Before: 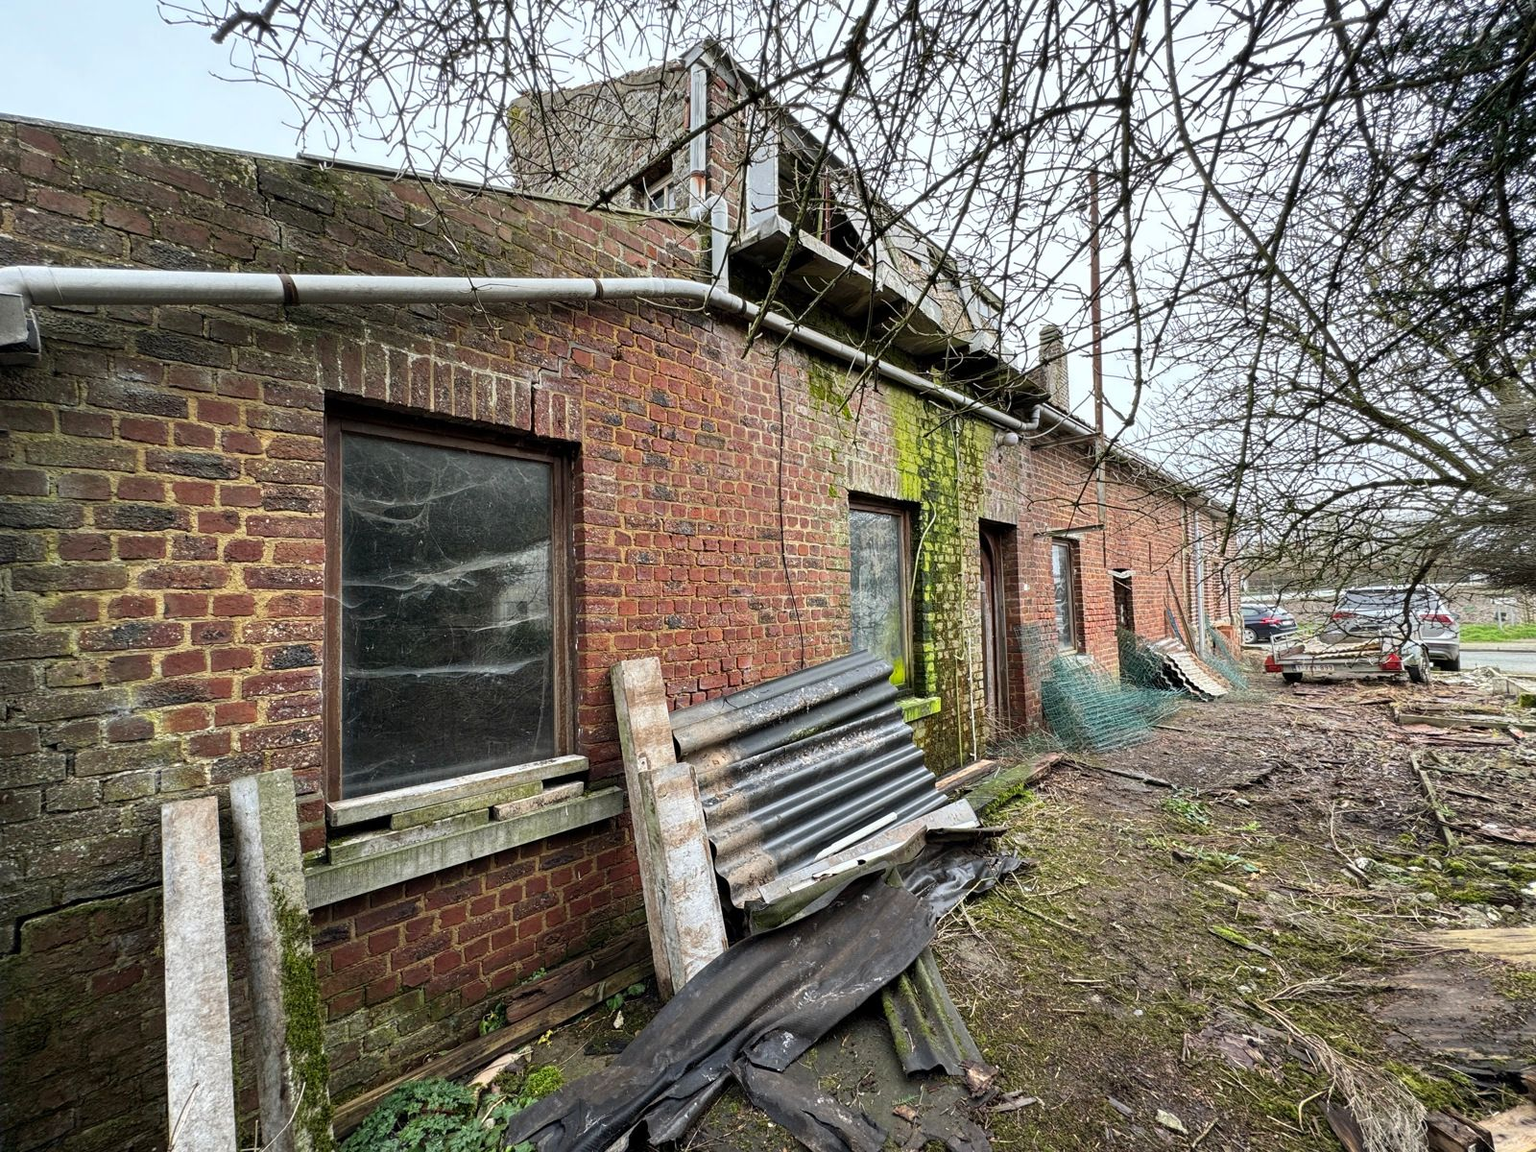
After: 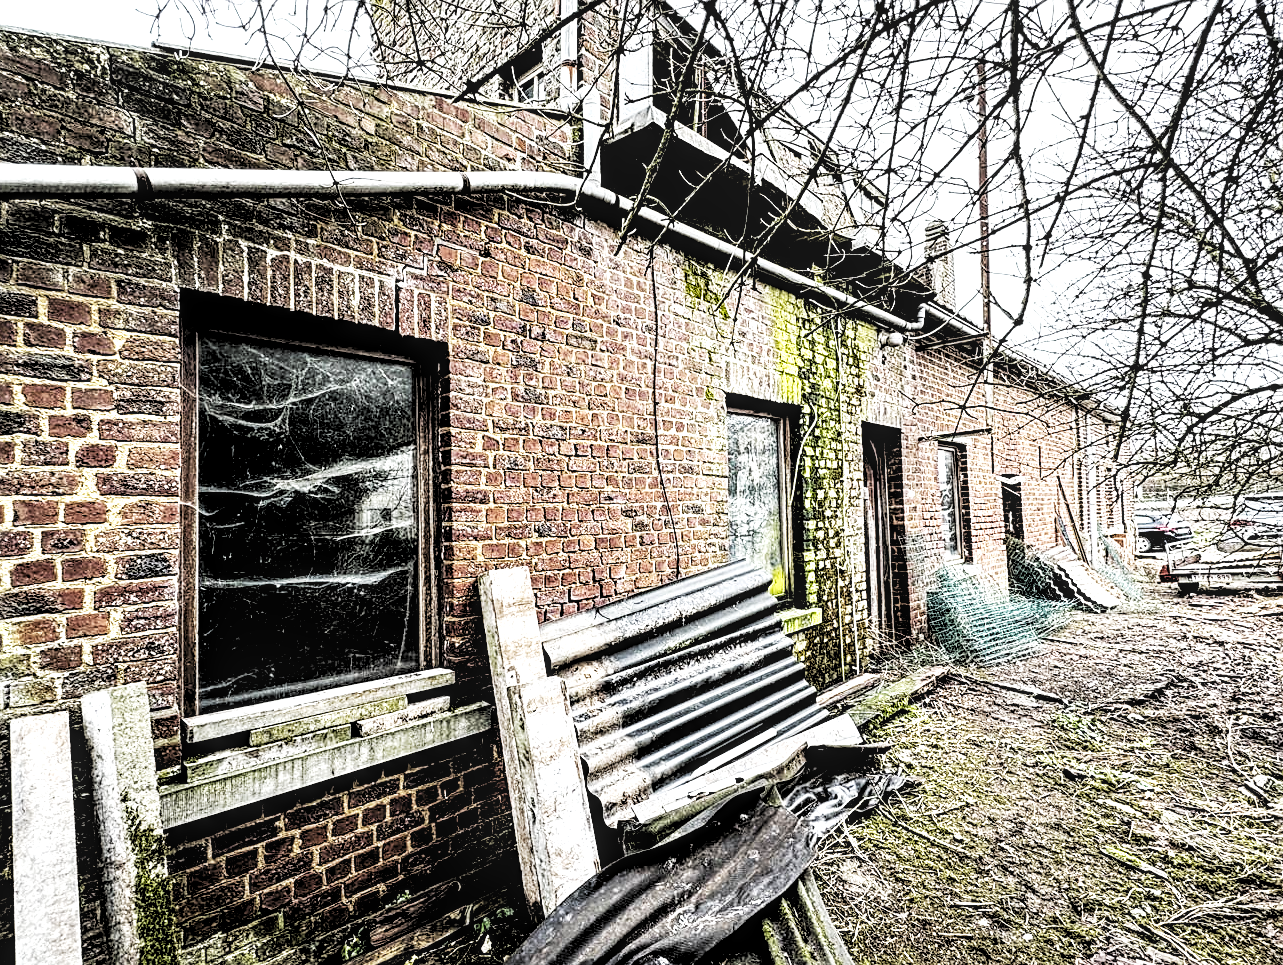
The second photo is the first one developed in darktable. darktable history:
local contrast: highlights 22%, detail 150%
exposure: black level correction 0, exposure 1.382 EV, compensate highlight preservation false
crop and rotate: left 9.932%, top 9.871%, right 9.875%, bottom 9.646%
velvia: strength 15.35%
base curve: curves: ch0 [(0, 0) (0.028, 0.03) (0.121, 0.232) (0.46, 0.748) (0.859, 0.968) (1, 1)], preserve colors none
levels: levels [0.514, 0.759, 1]
sharpen: on, module defaults
